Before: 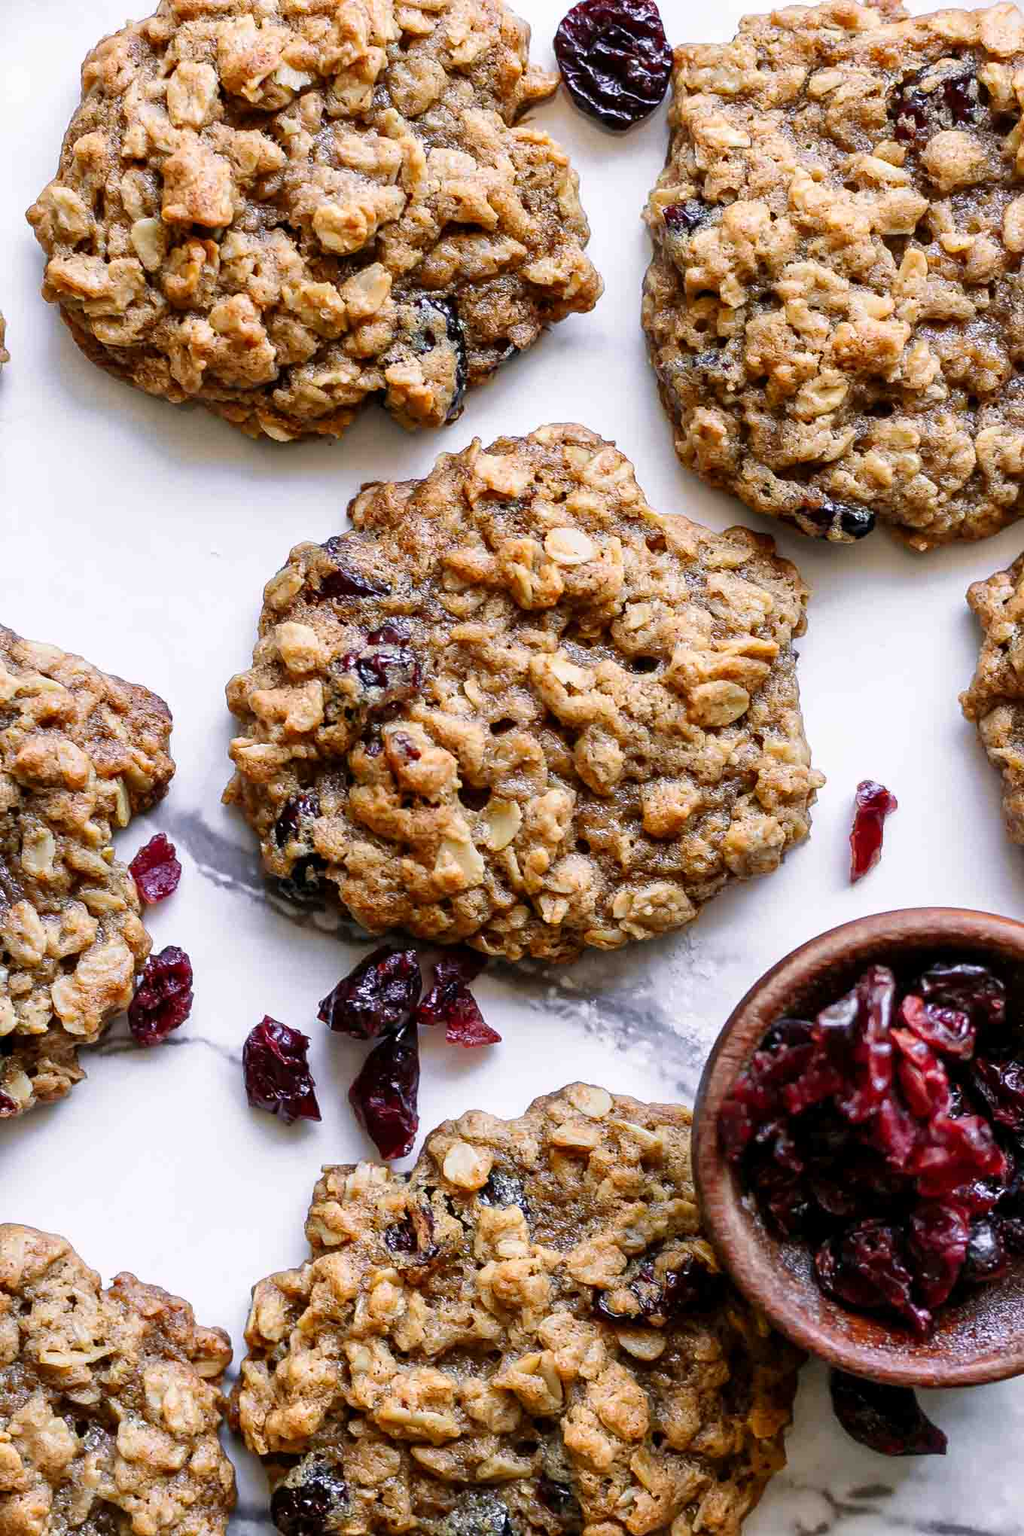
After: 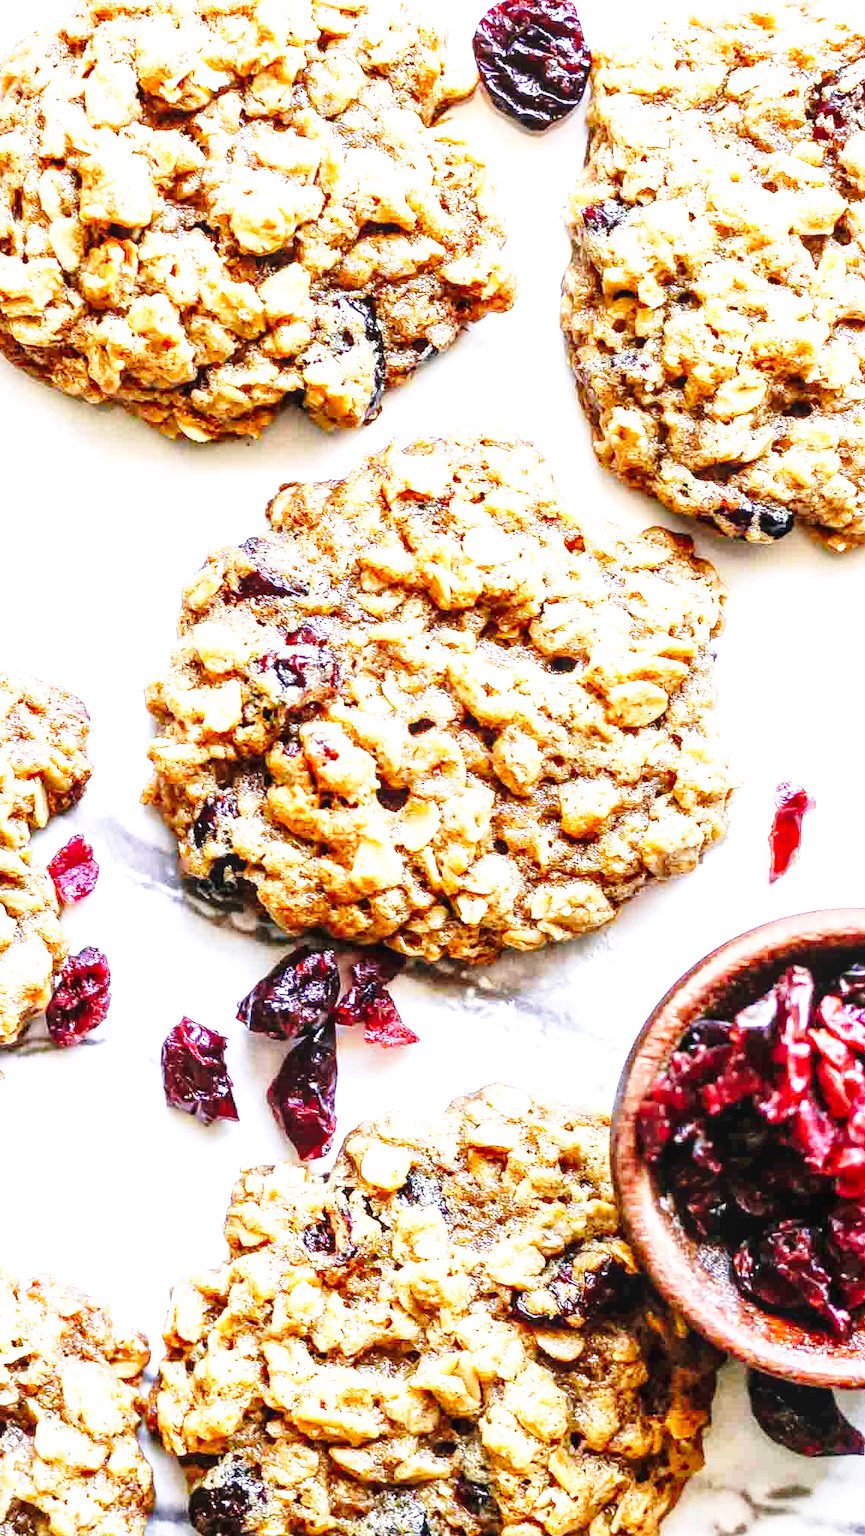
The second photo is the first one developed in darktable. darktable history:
exposure: black level correction 0, exposure 1.451 EV, compensate exposure bias true, compensate highlight preservation false
crop: left 8.08%, right 7.399%
base curve: curves: ch0 [(0, 0) (0.028, 0.03) (0.121, 0.232) (0.46, 0.748) (0.859, 0.968) (1, 1)], preserve colors none
local contrast: on, module defaults
